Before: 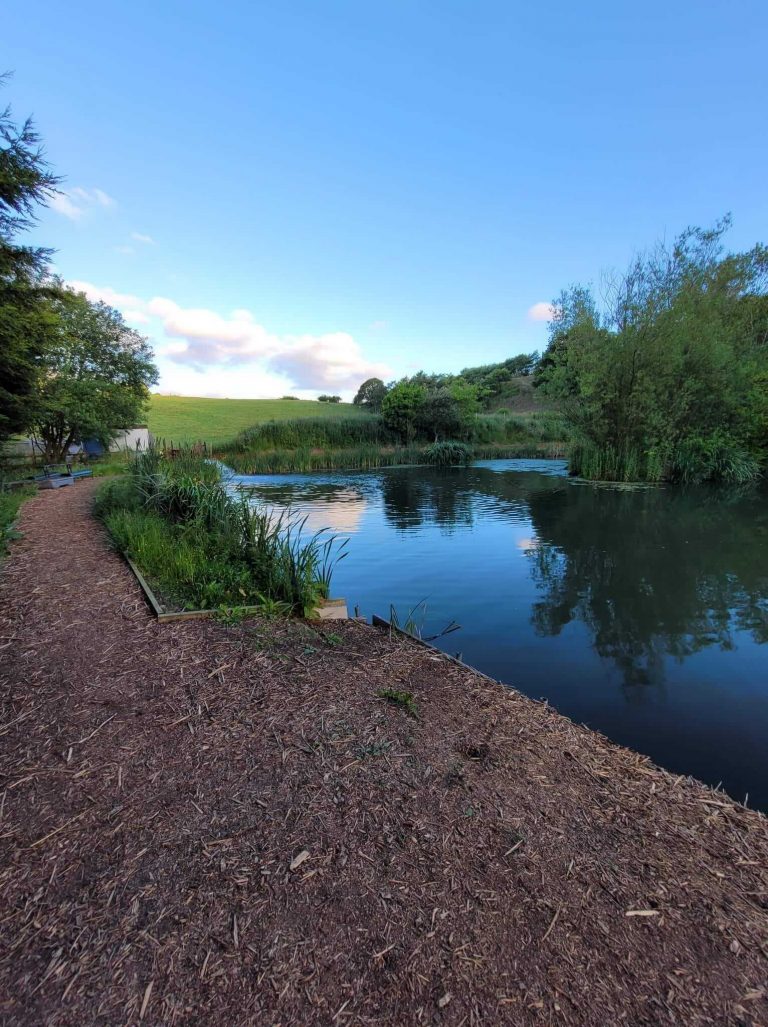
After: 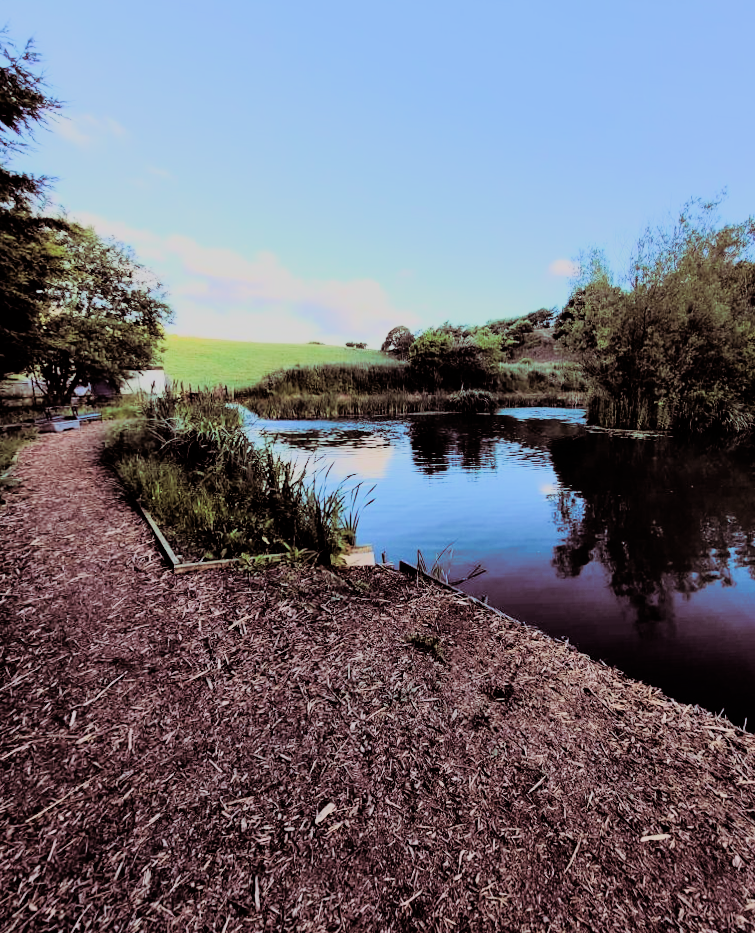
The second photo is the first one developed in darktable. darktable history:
rotate and perspective: rotation -0.013°, lens shift (vertical) -0.027, lens shift (horizontal) 0.178, crop left 0.016, crop right 0.989, crop top 0.082, crop bottom 0.918
rgb curve: curves: ch0 [(0, 0) (0.21, 0.15) (0.24, 0.21) (0.5, 0.75) (0.75, 0.96) (0.89, 0.99) (1, 1)]; ch1 [(0, 0.02) (0.21, 0.13) (0.25, 0.2) (0.5, 0.67) (0.75, 0.9) (0.89, 0.97) (1, 1)]; ch2 [(0, 0.02) (0.21, 0.13) (0.25, 0.2) (0.5, 0.67) (0.75, 0.9) (0.89, 0.97) (1, 1)], compensate middle gray true
filmic rgb: black relative exposure -7.65 EV, white relative exposure 4.56 EV, hardness 3.61
split-toning: highlights › hue 298.8°, highlights › saturation 0.73, compress 41.76%
